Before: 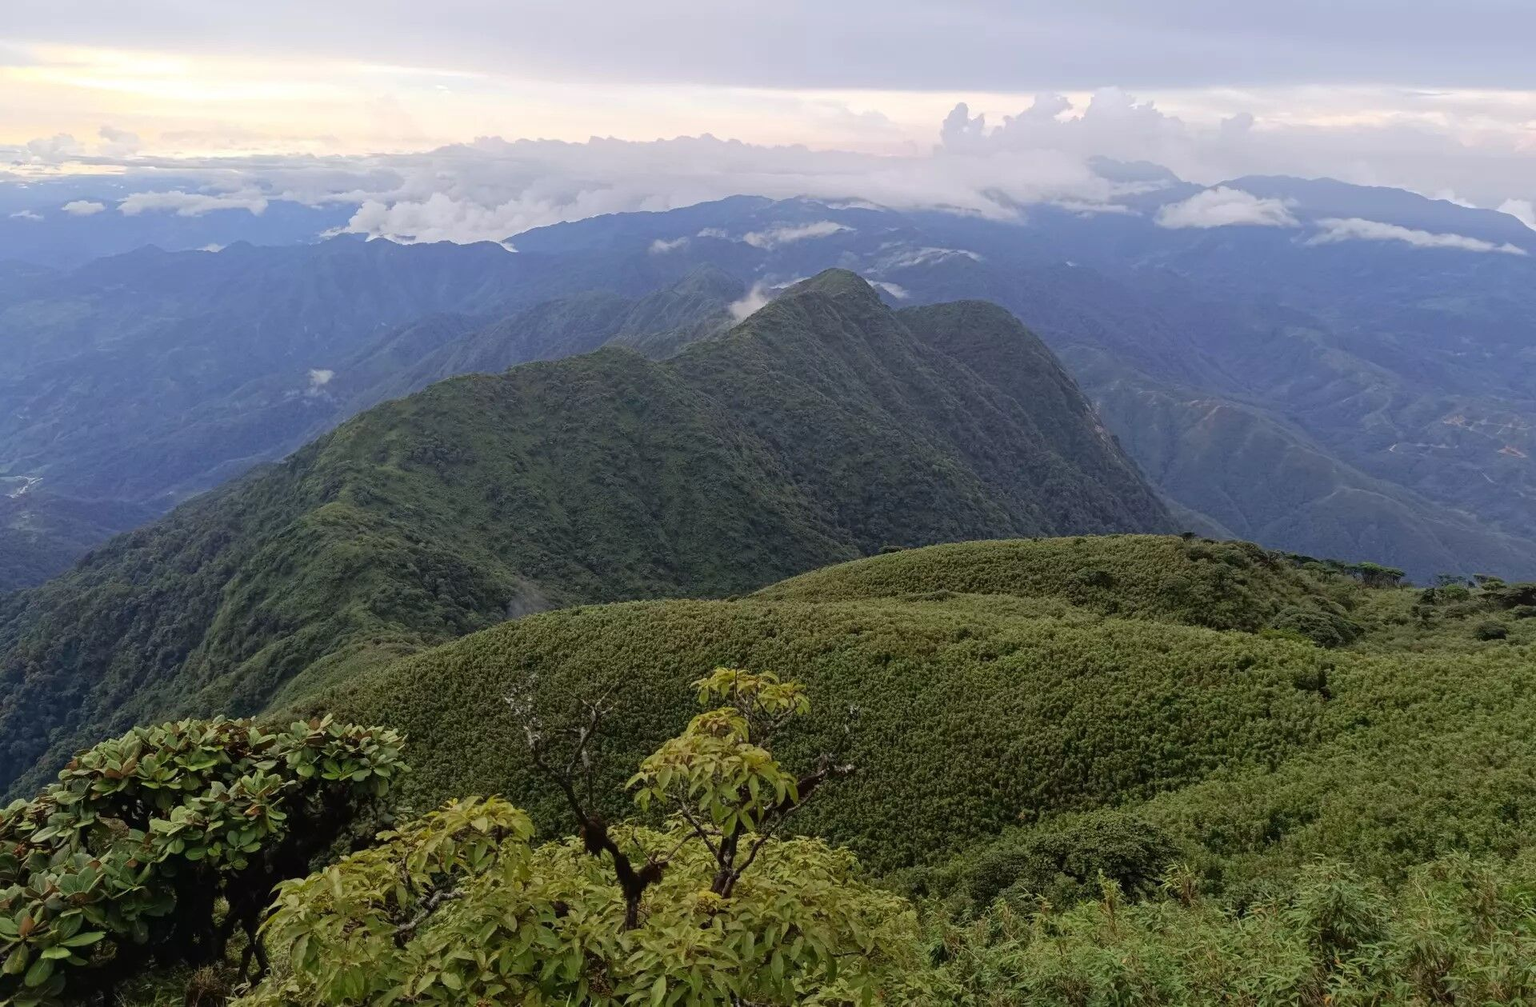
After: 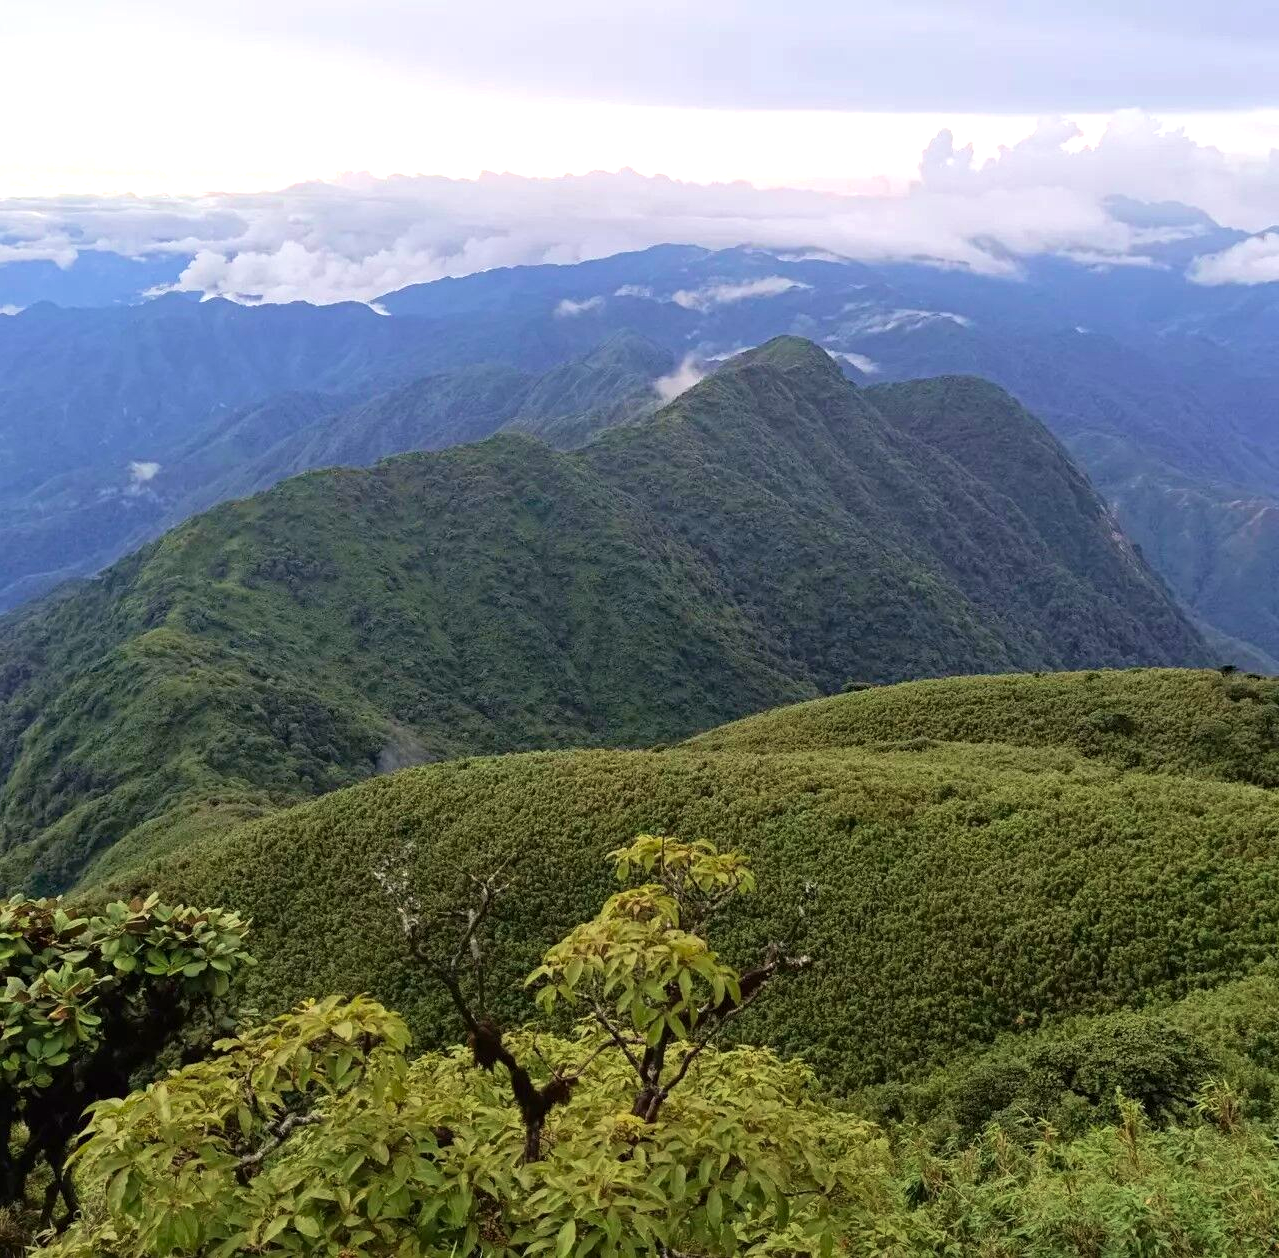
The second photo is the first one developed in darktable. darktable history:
exposure: black level correction 0.001, exposure 0.499 EV, compensate highlight preservation false
crop and rotate: left 13.436%, right 19.906%
haze removal: compatibility mode true, adaptive false
velvia: strength 26.67%
